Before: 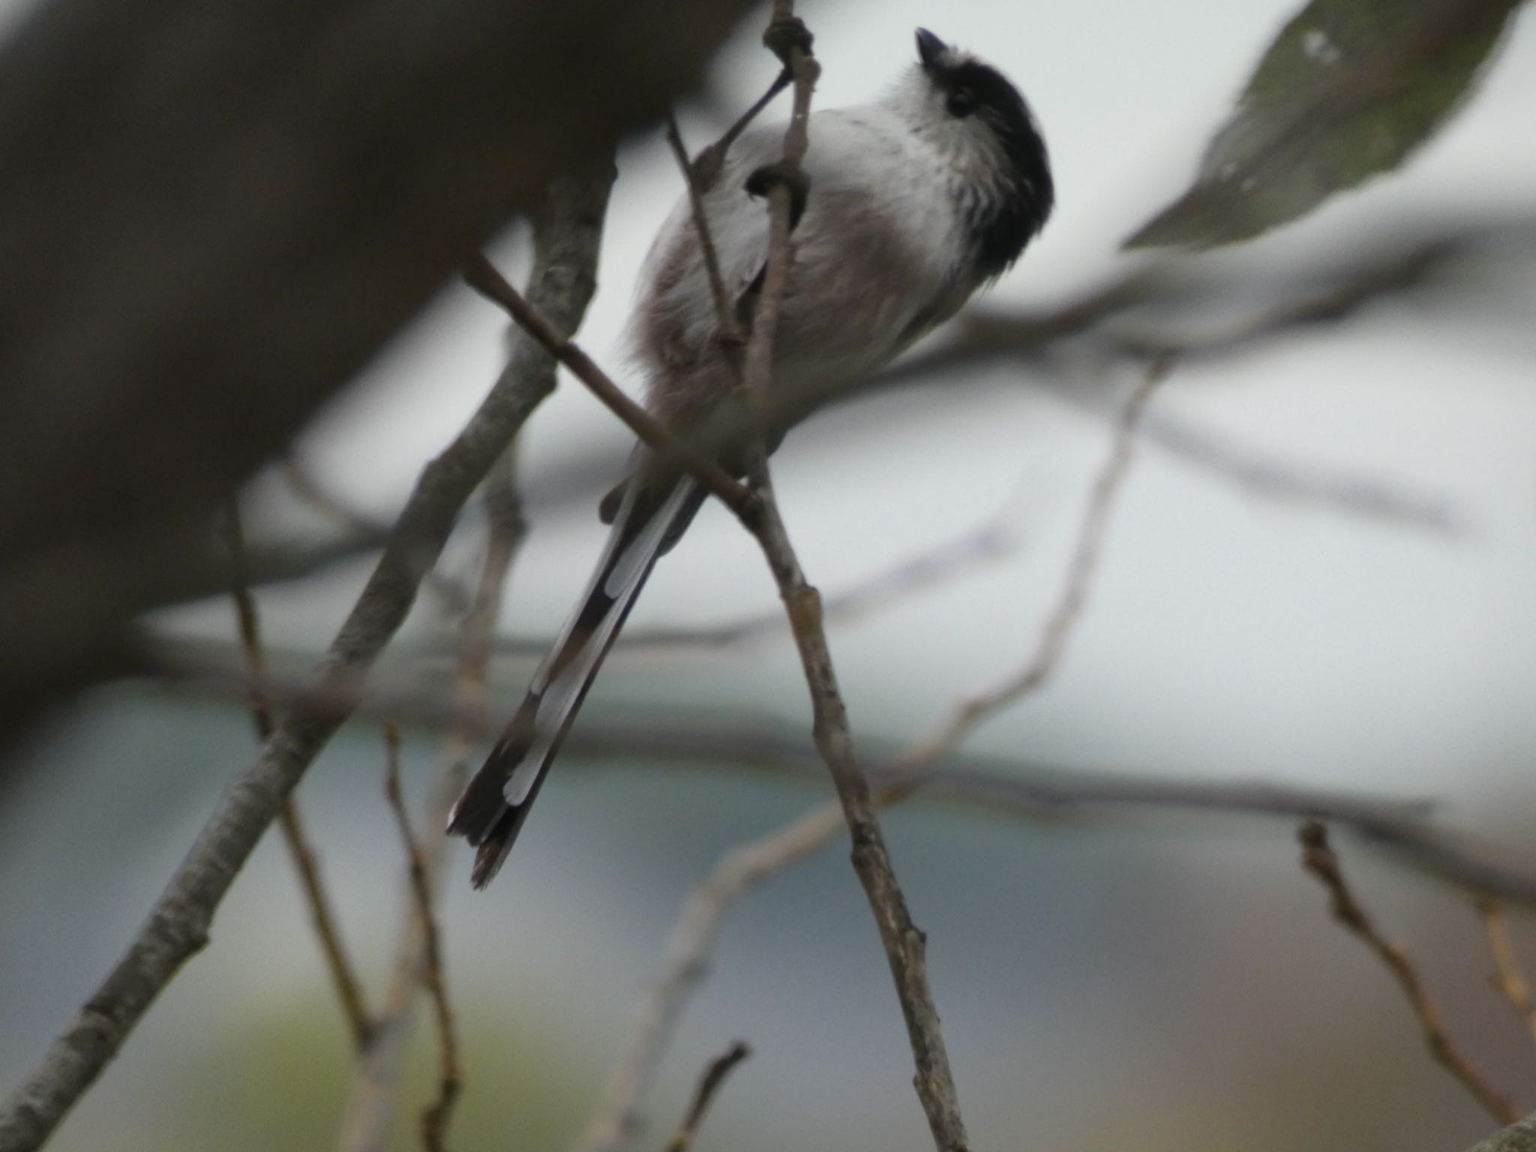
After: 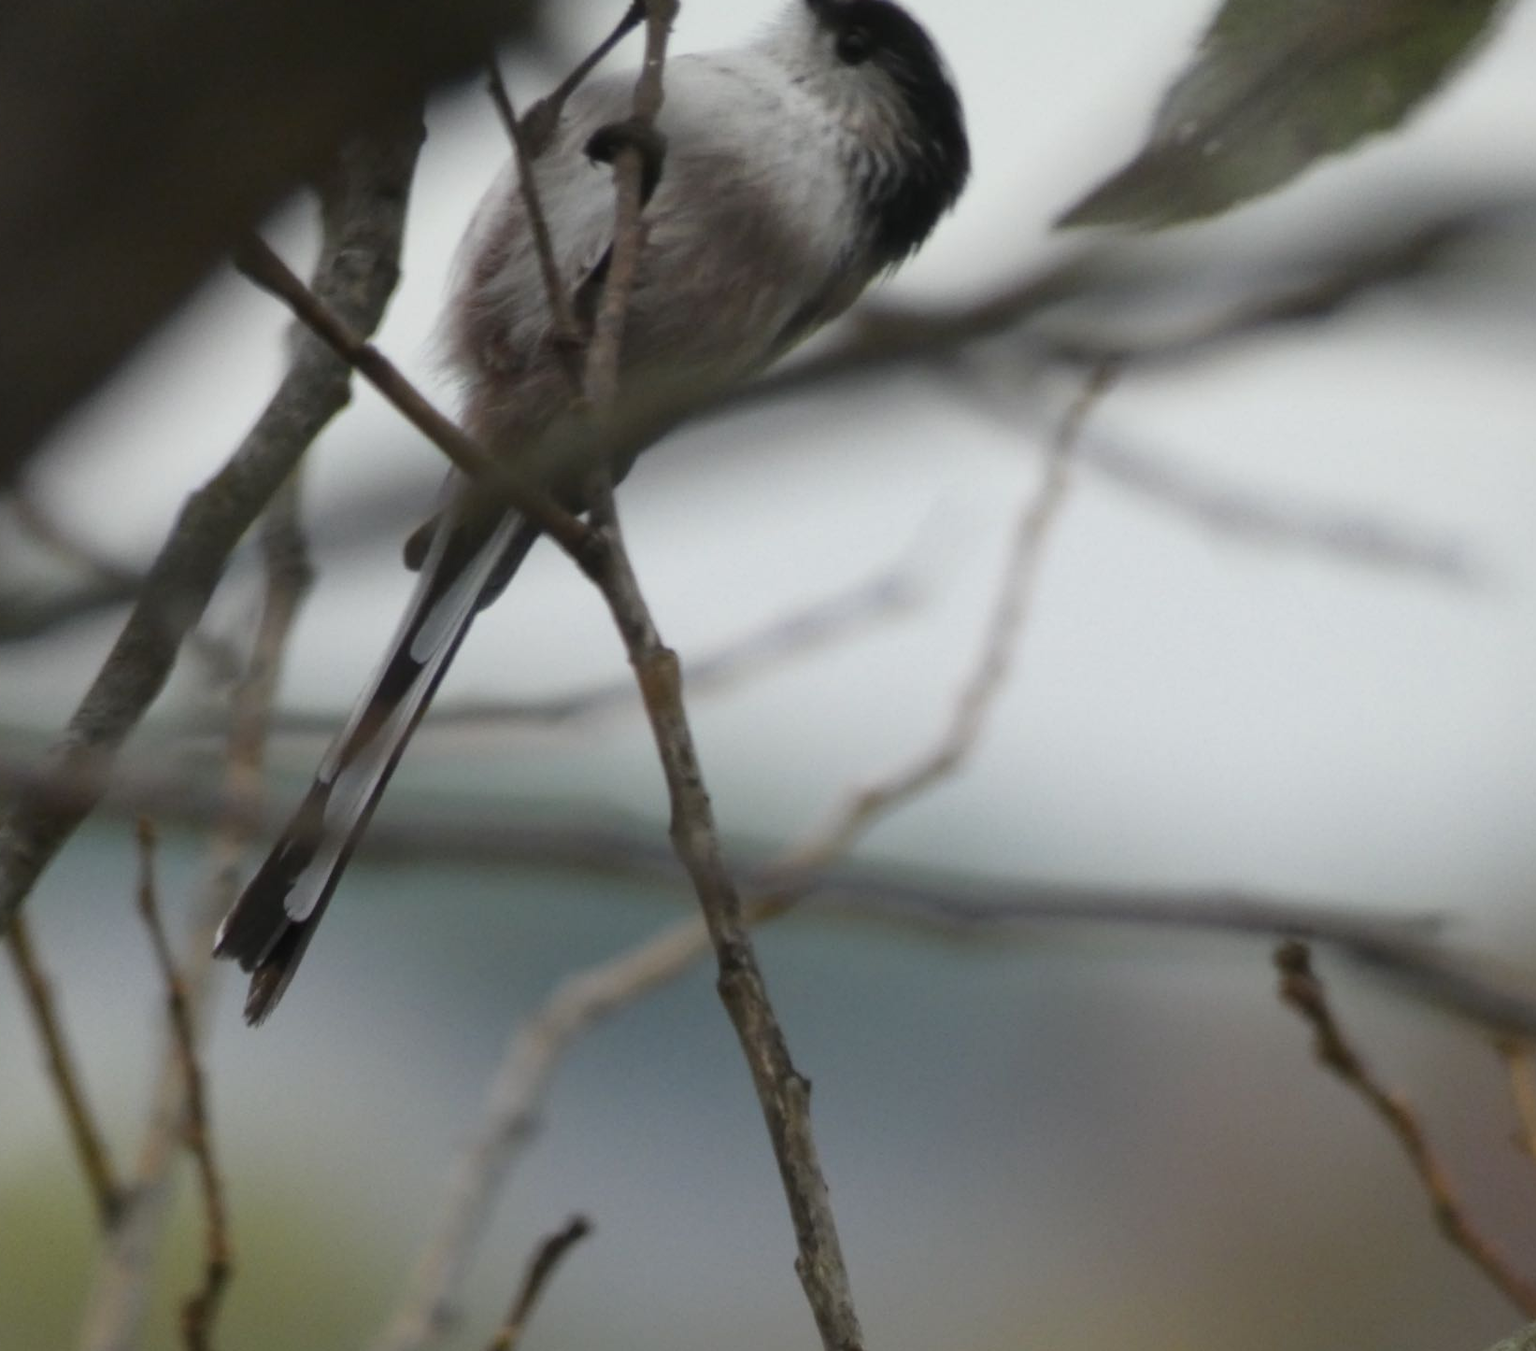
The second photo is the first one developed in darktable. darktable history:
fill light: on, module defaults
crop and rotate: left 17.959%, top 5.771%, right 1.742%
